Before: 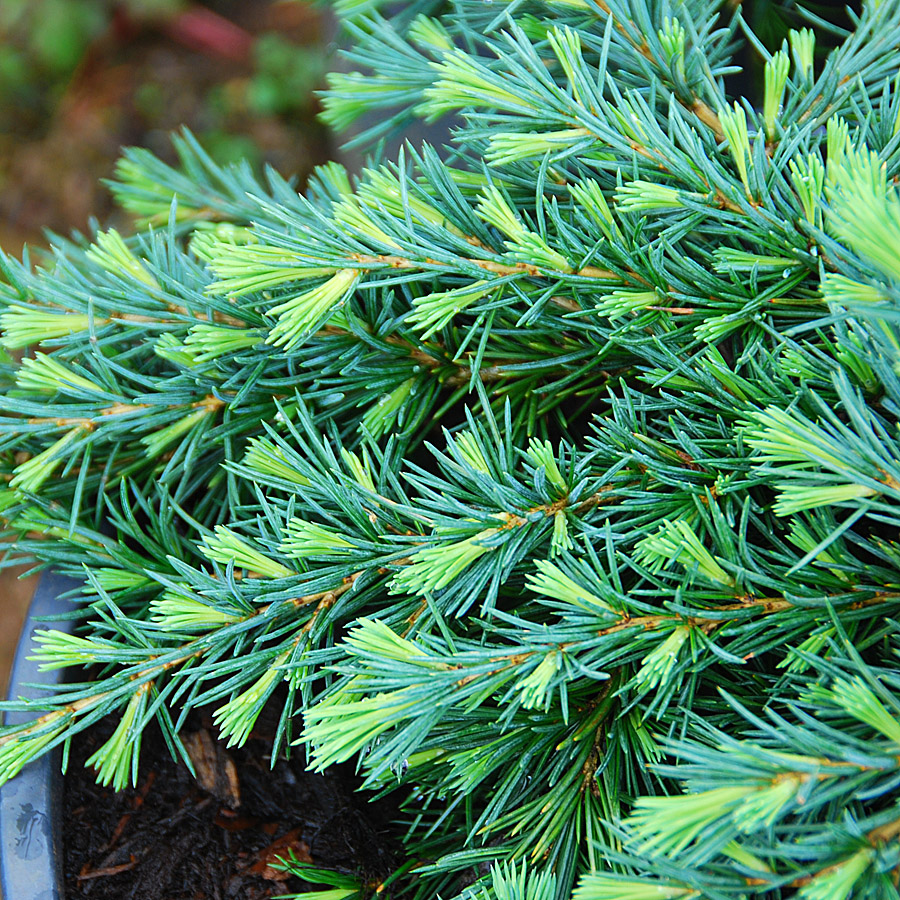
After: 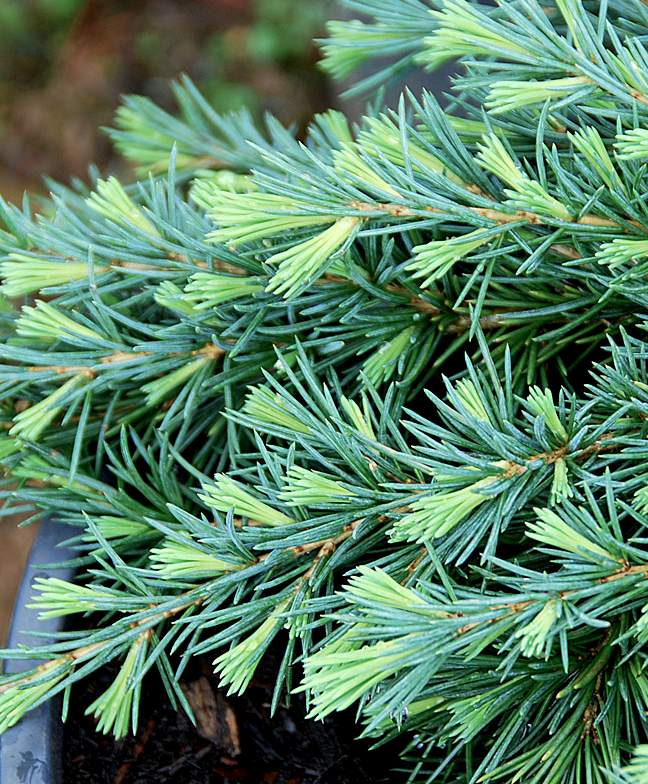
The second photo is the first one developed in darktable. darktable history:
crop: top 5.803%, right 27.864%, bottom 5.804%
color balance: input saturation 80.07%
exposure: black level correction 0.007, compensate highlight preservation false
